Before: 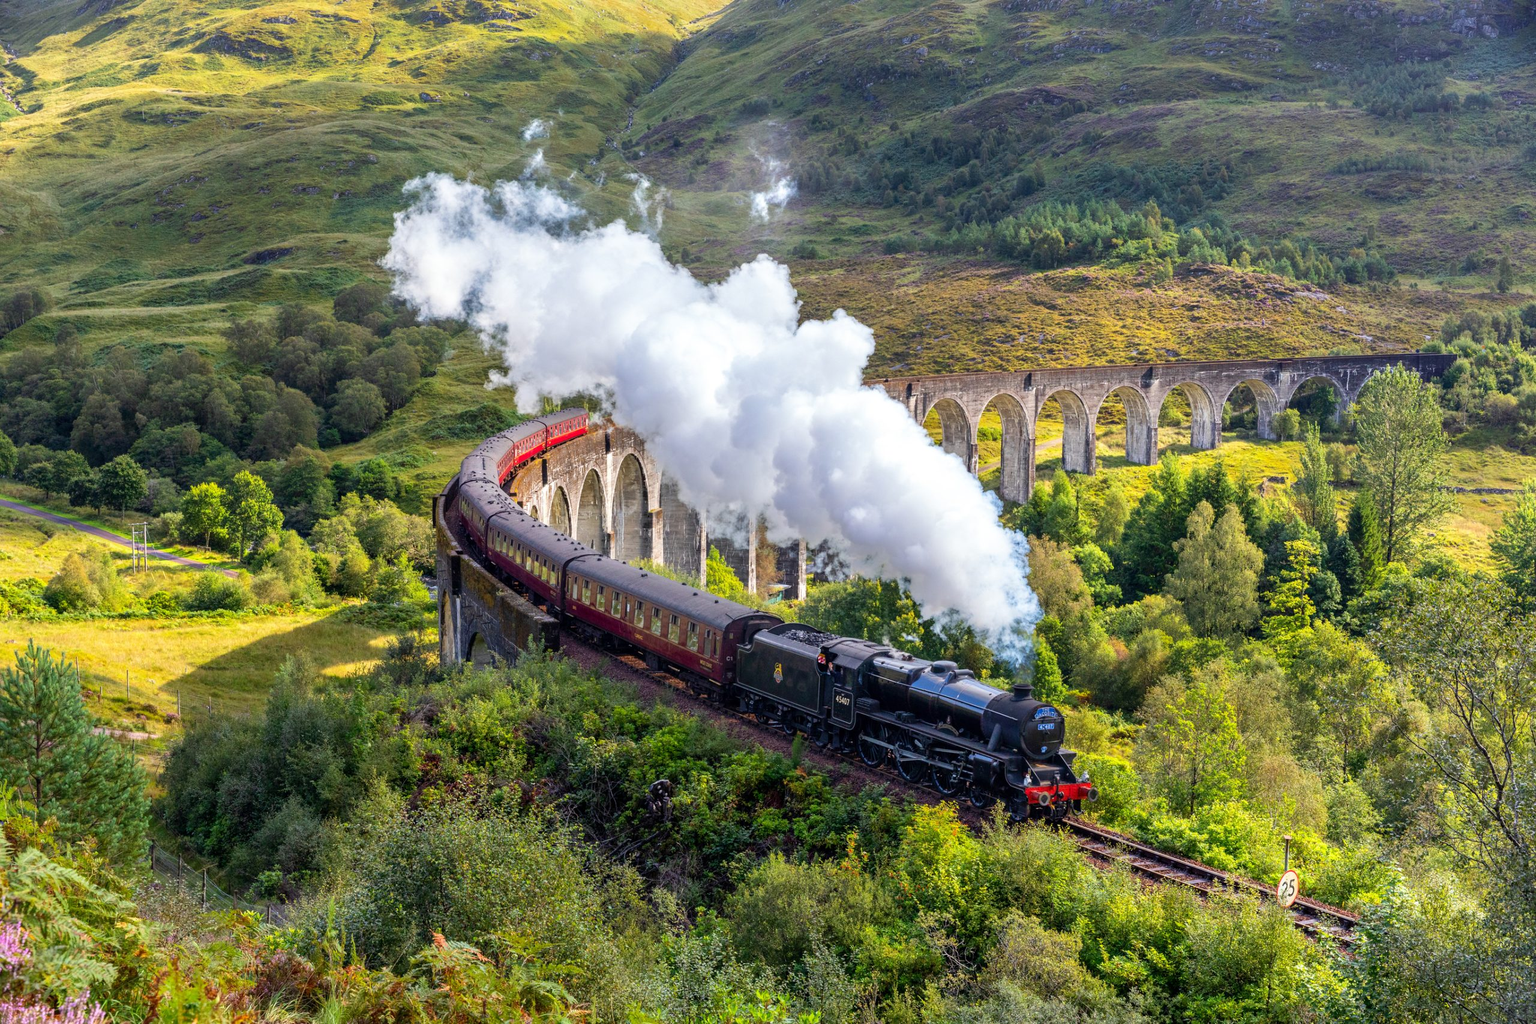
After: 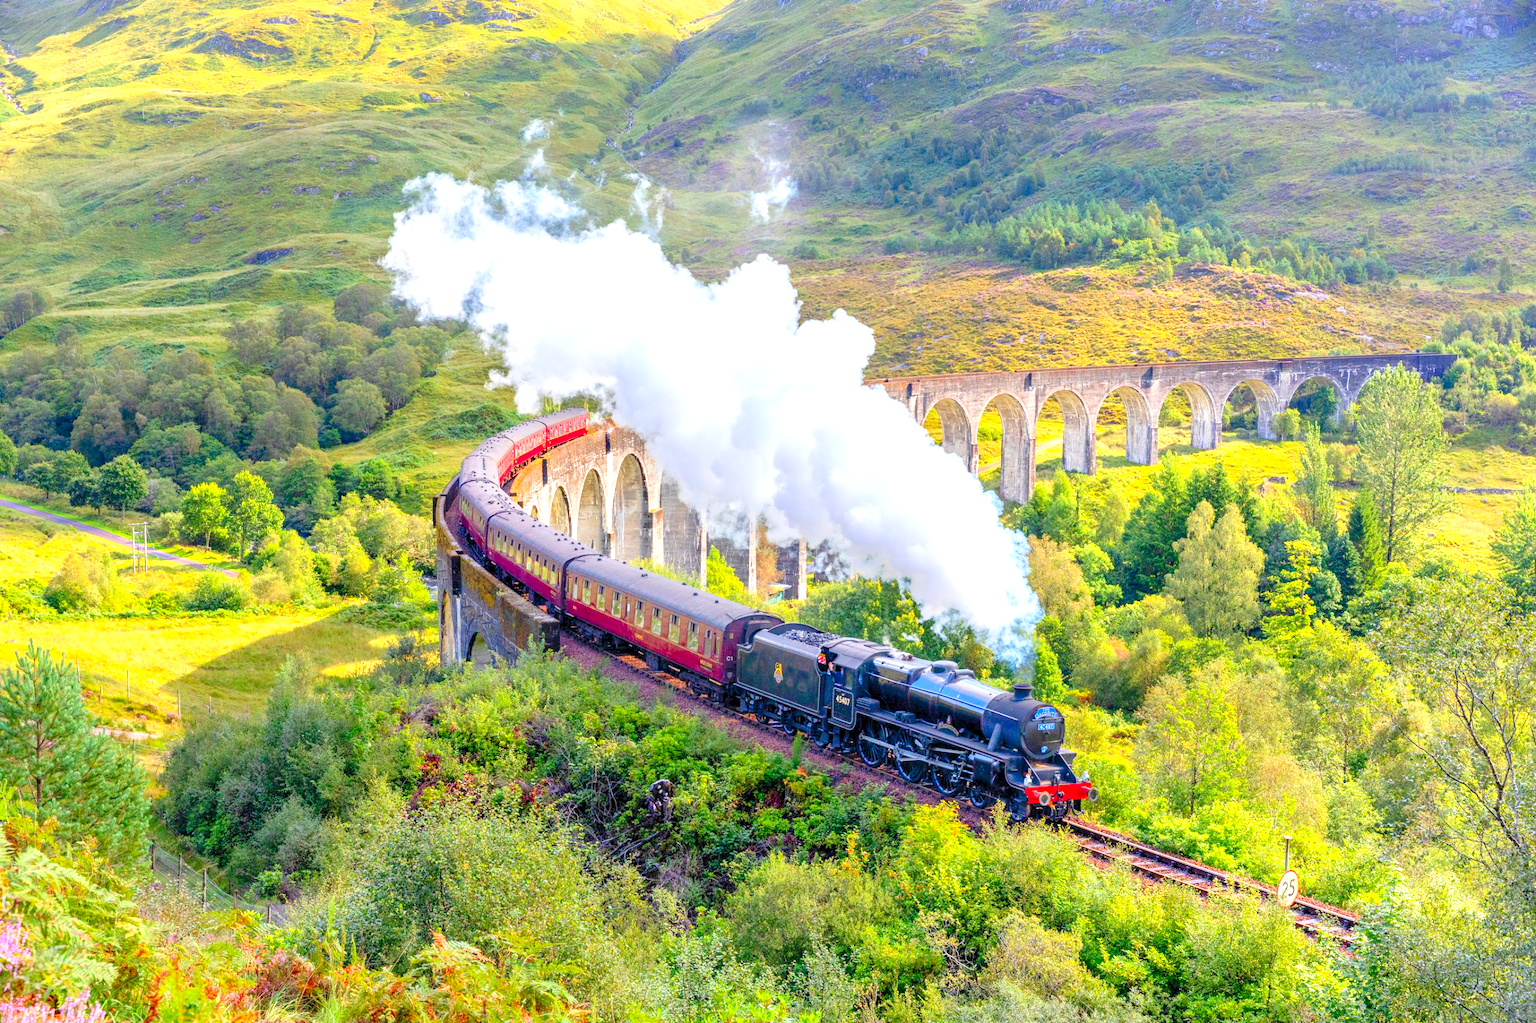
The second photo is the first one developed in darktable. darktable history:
levels: levels [0.008, 0.318, 0.836]
color zones: curves: ch1 [(0, 0.525) (0.143, 0.556) (0.286, 0.52) (0.429, 0.5) (0.571, 0.5) (0.714, 0.5) (0.857, 0.503) (1, 0.525)]
